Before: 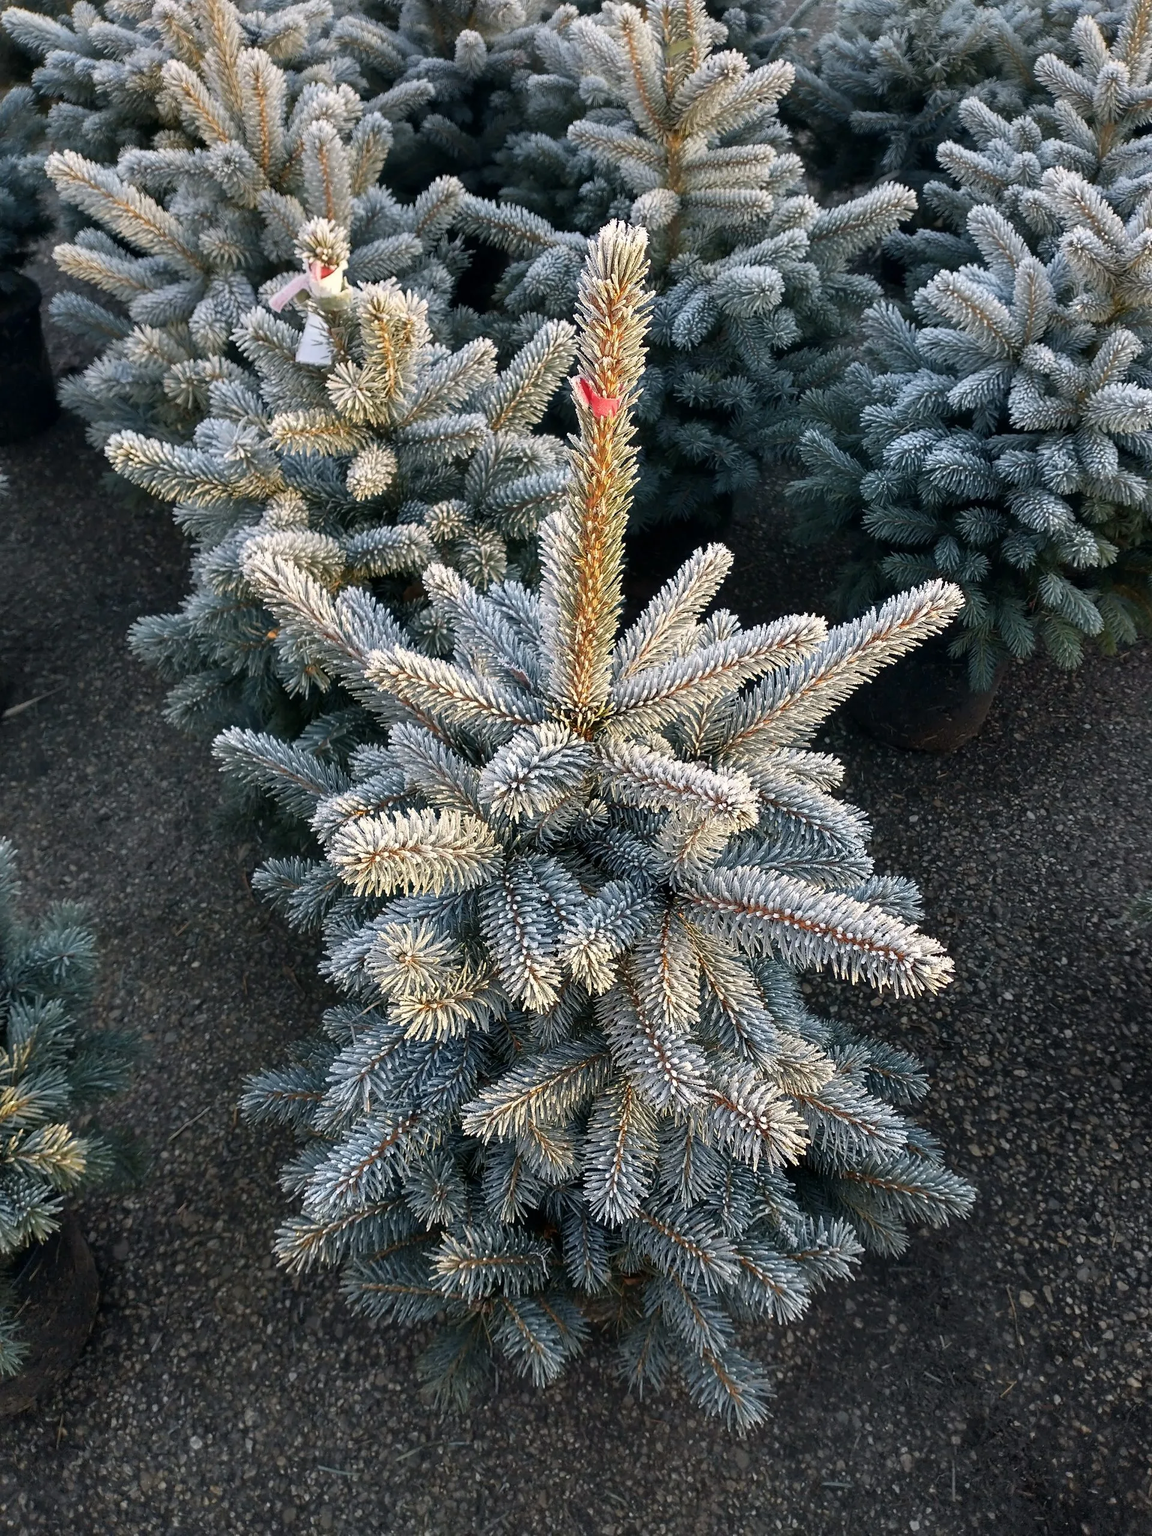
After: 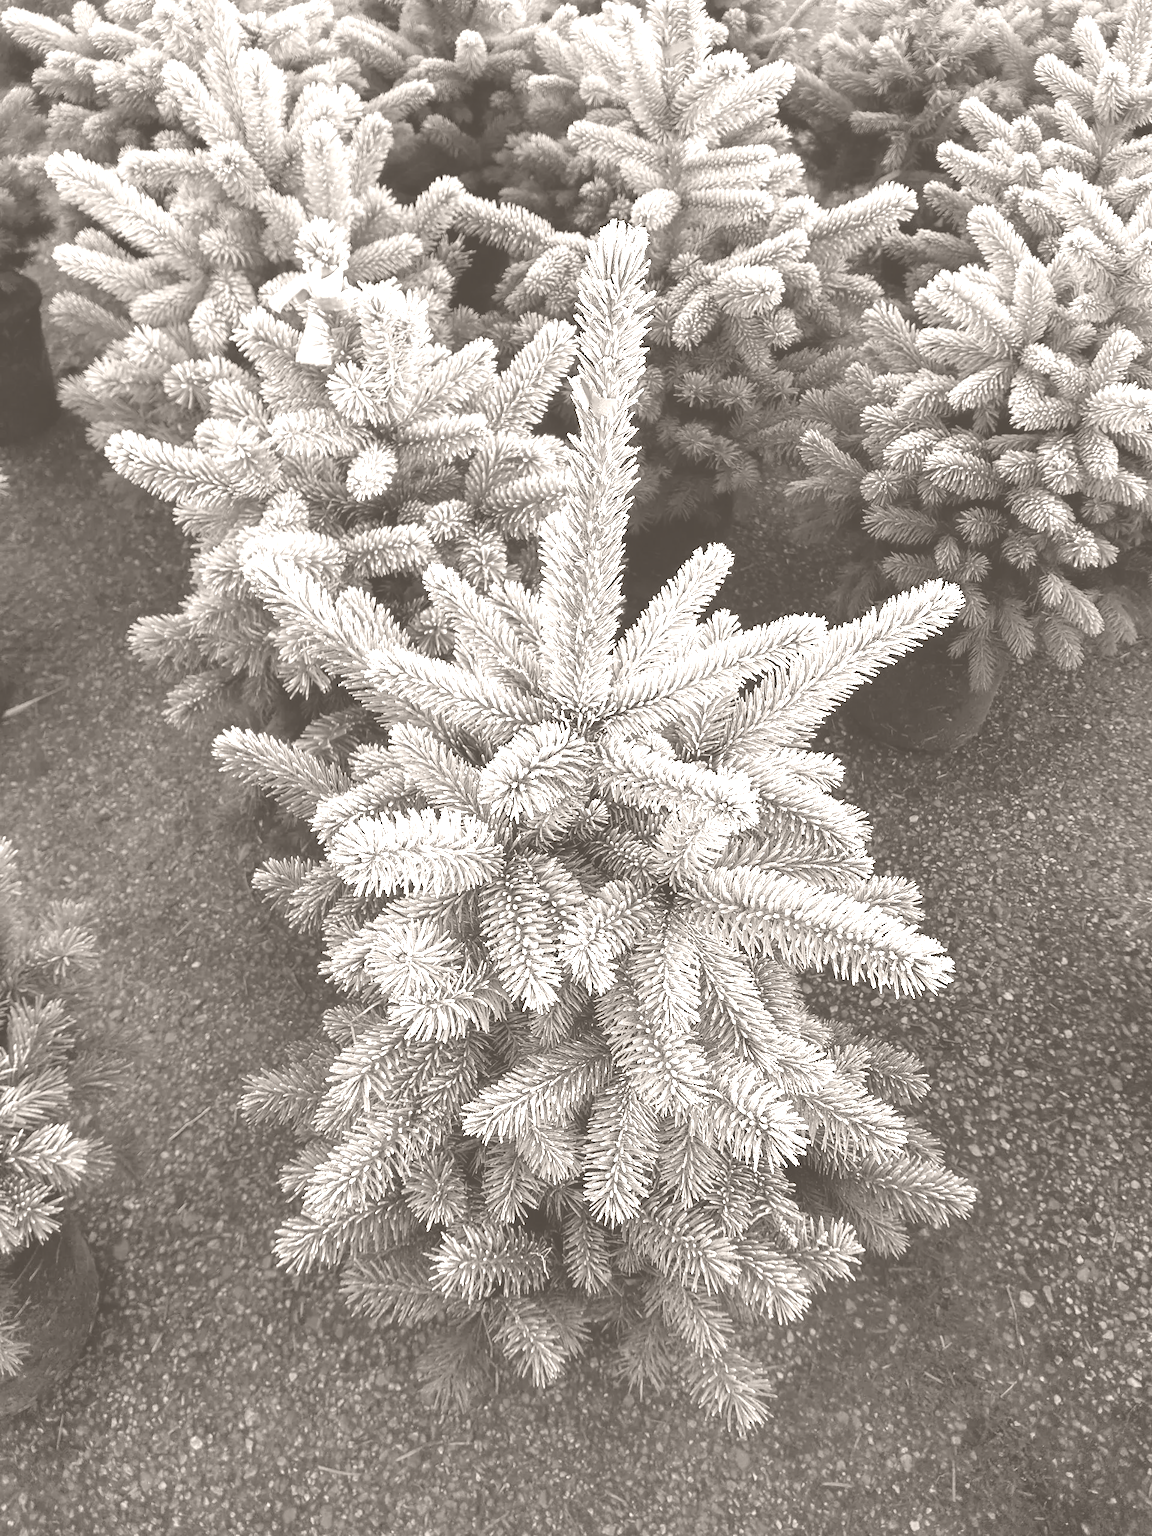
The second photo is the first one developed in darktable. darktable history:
colorize: hue 34.49°, saturation 35.33%, source mix 100%, lightness 55%, version 1
